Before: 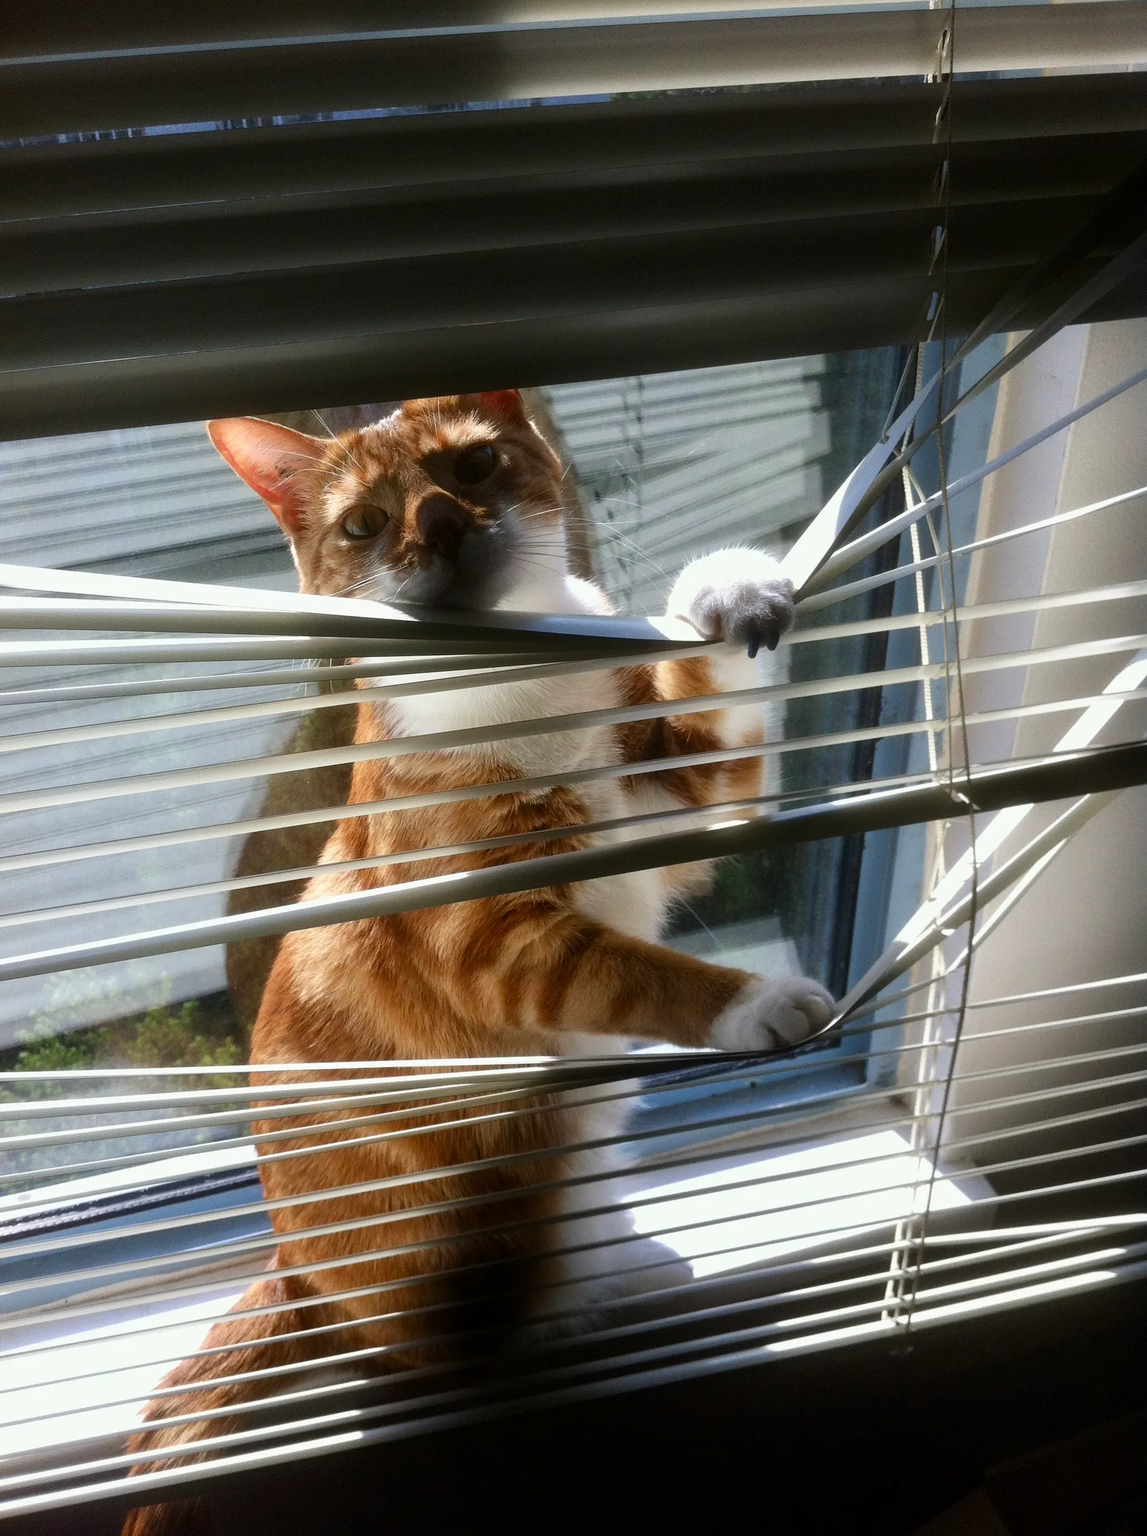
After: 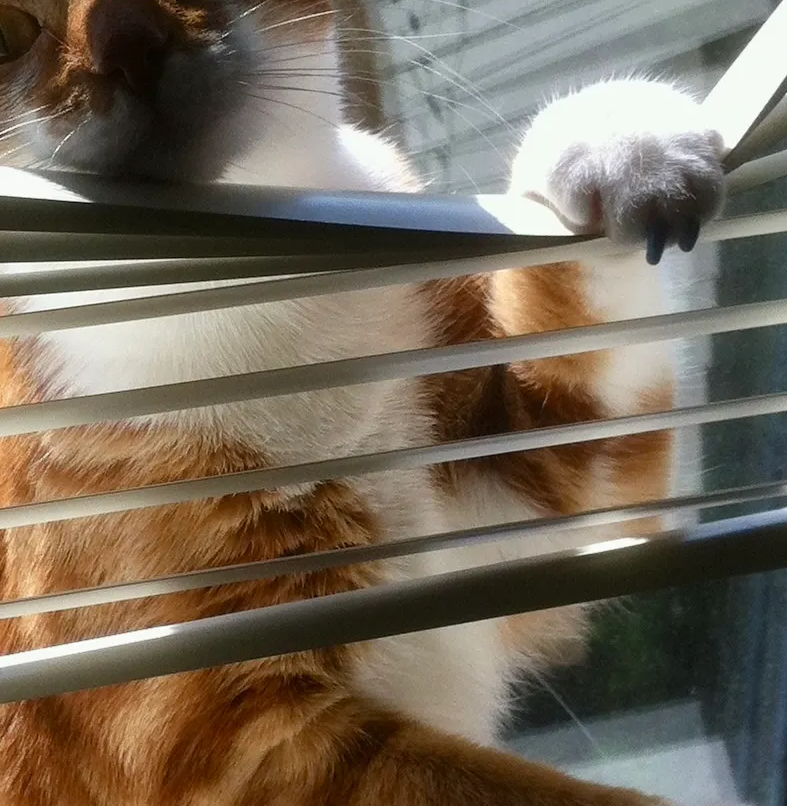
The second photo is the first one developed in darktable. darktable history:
crop: left 31.854%, top 32.655%, right 27.458%, bottom 36.227%
